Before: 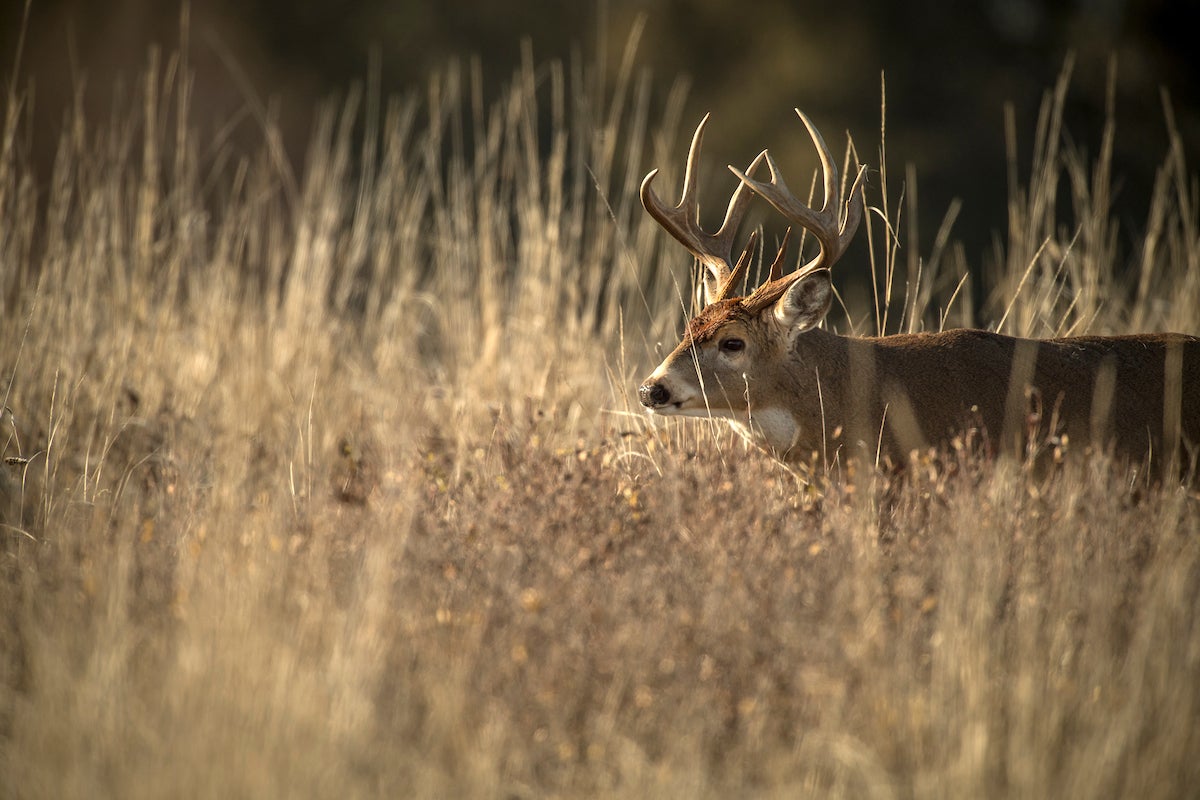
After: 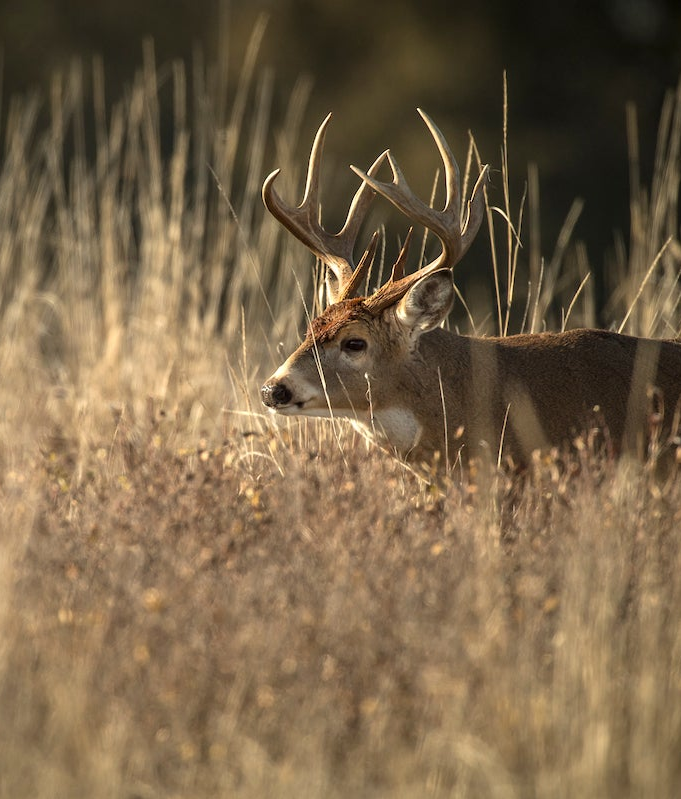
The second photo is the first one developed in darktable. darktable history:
crop: left 31.533%, top 0.012%, right 11.683%
